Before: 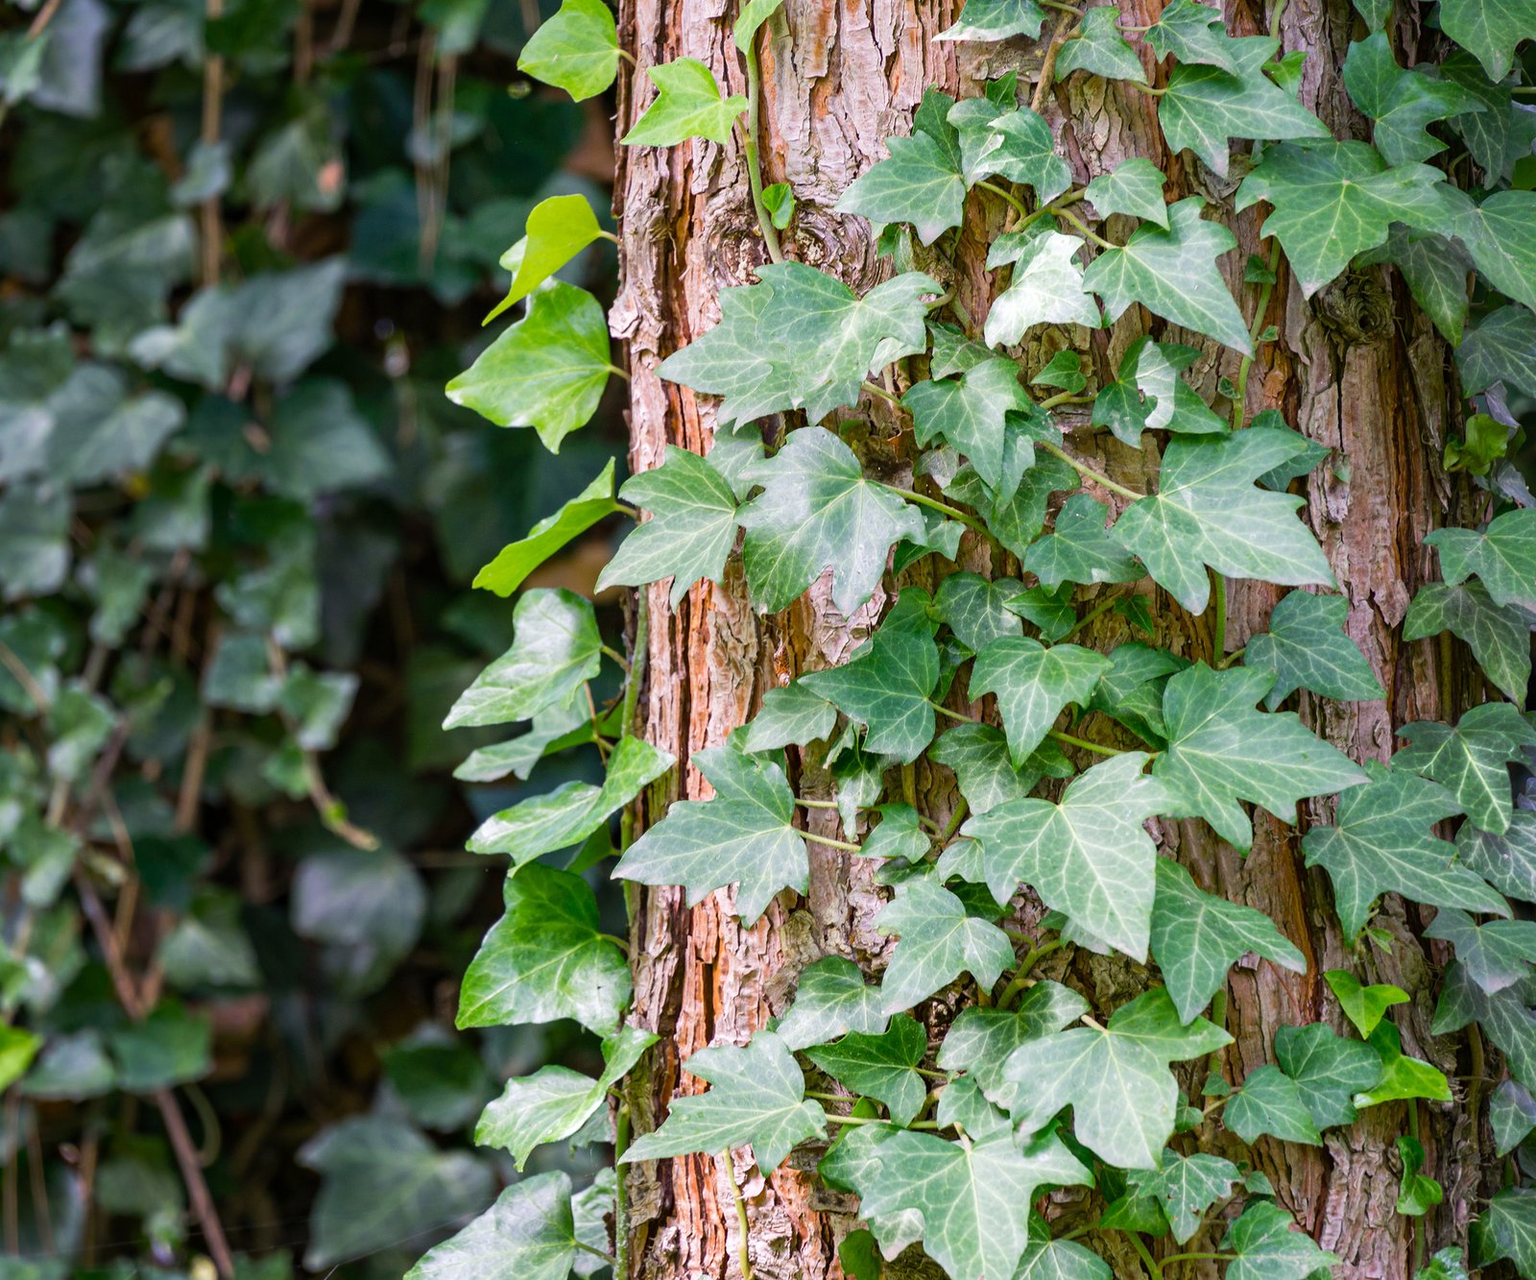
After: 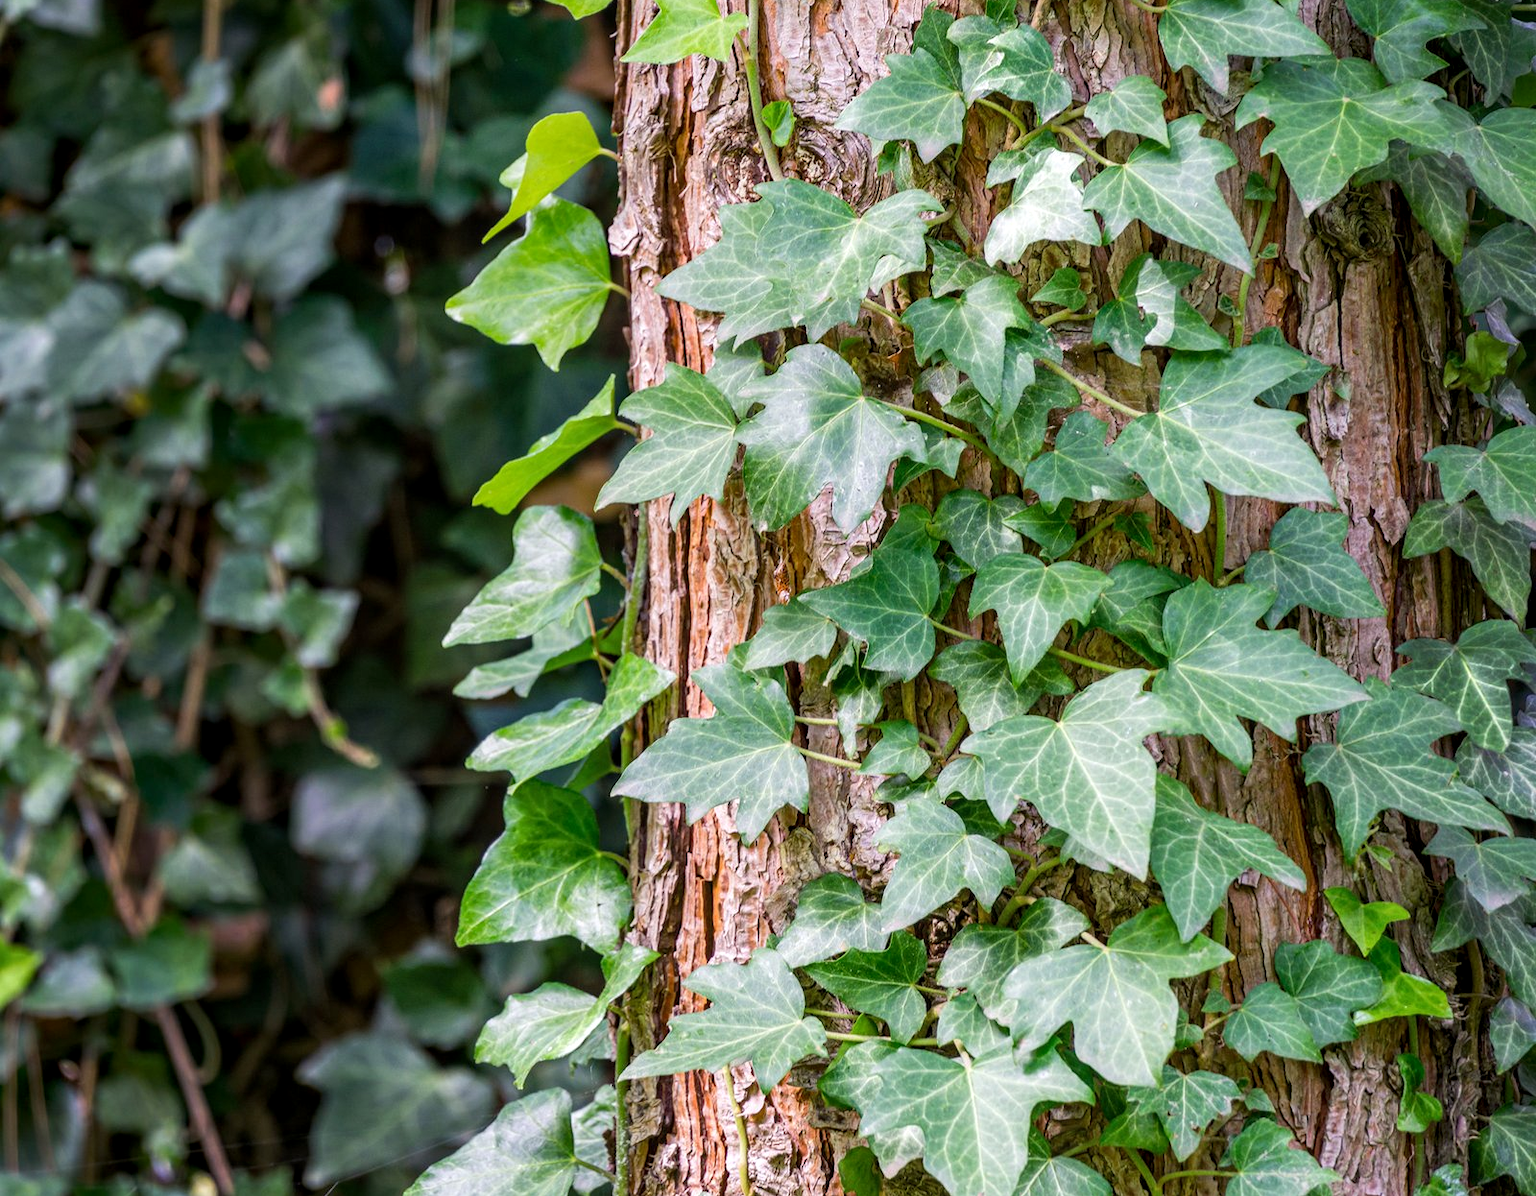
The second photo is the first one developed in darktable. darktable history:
local contrast: on, module defaults
crop and rotate: top 6.471%
